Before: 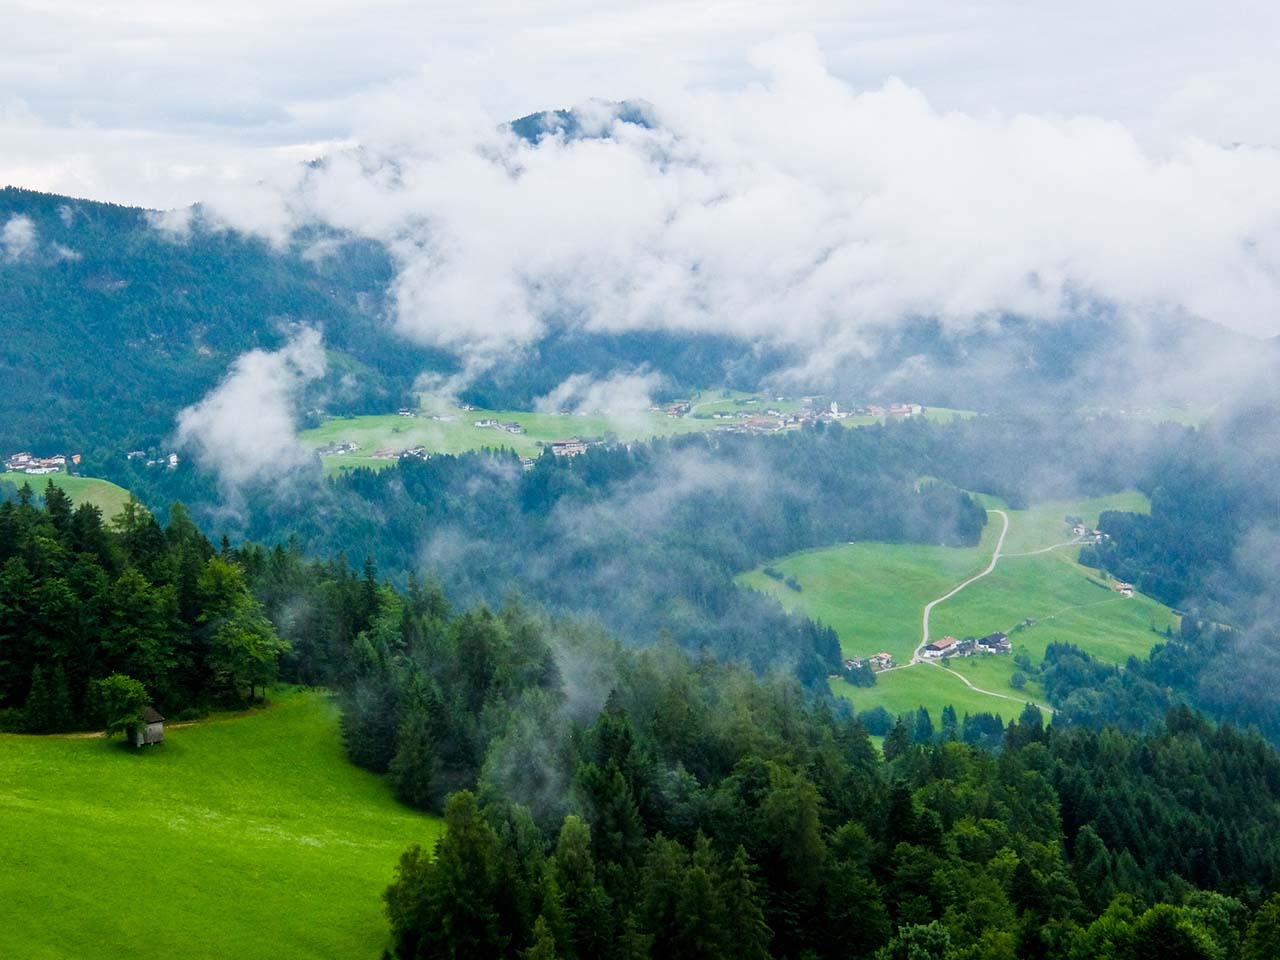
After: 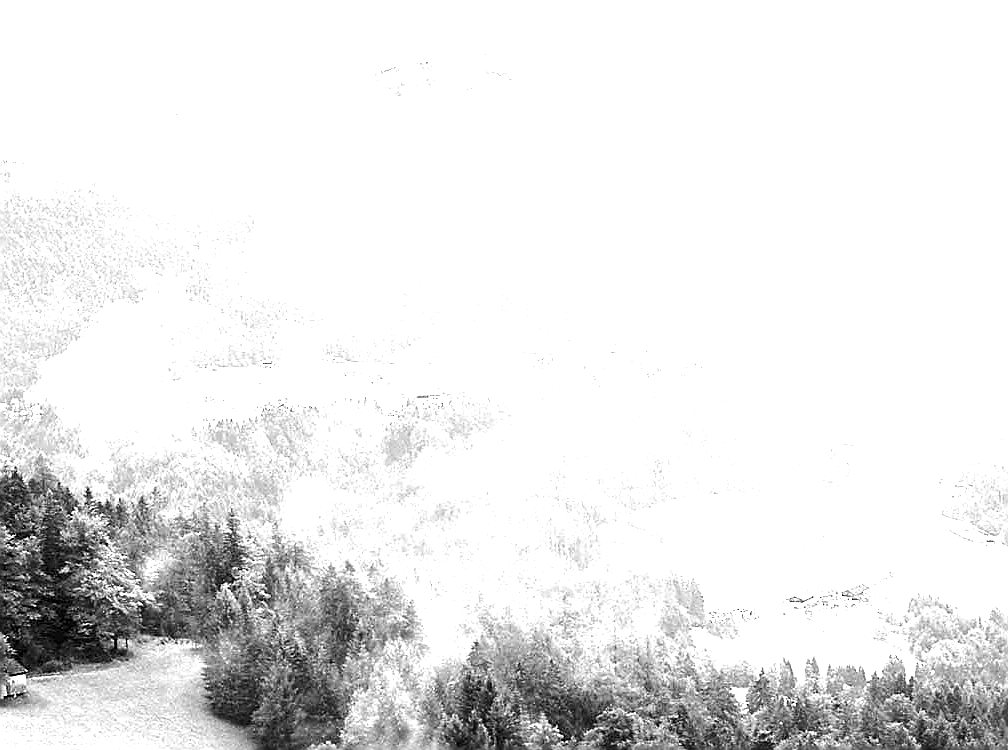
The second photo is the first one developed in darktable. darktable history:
sharpen: radius 1.4, amount 1.25, threshold 0.7
crop and rotate: left 10.77%, top 5.1%, right 10.41%, bottom 16.76%
white balance: red 0.766, blue 1.537
exposure: black level correction 0, exposure 2.327 EV, compensate exposure bias true, compensate highlight preservation false
monochrome: on, module defaults
tone equalizer: -8 EV -0.417 EV, -7 EV -0.389 EV, -6 EV -0.333 EV, -5 EV -0.222 EV, -3 EV 0.222 EV, -2 EV 0.333 EV, -1 EV 0.389 EV, +0 EV 0.417 EV, edges refinement/feathering 500, mask exposure compensation -1.57 EV, preserve details no
